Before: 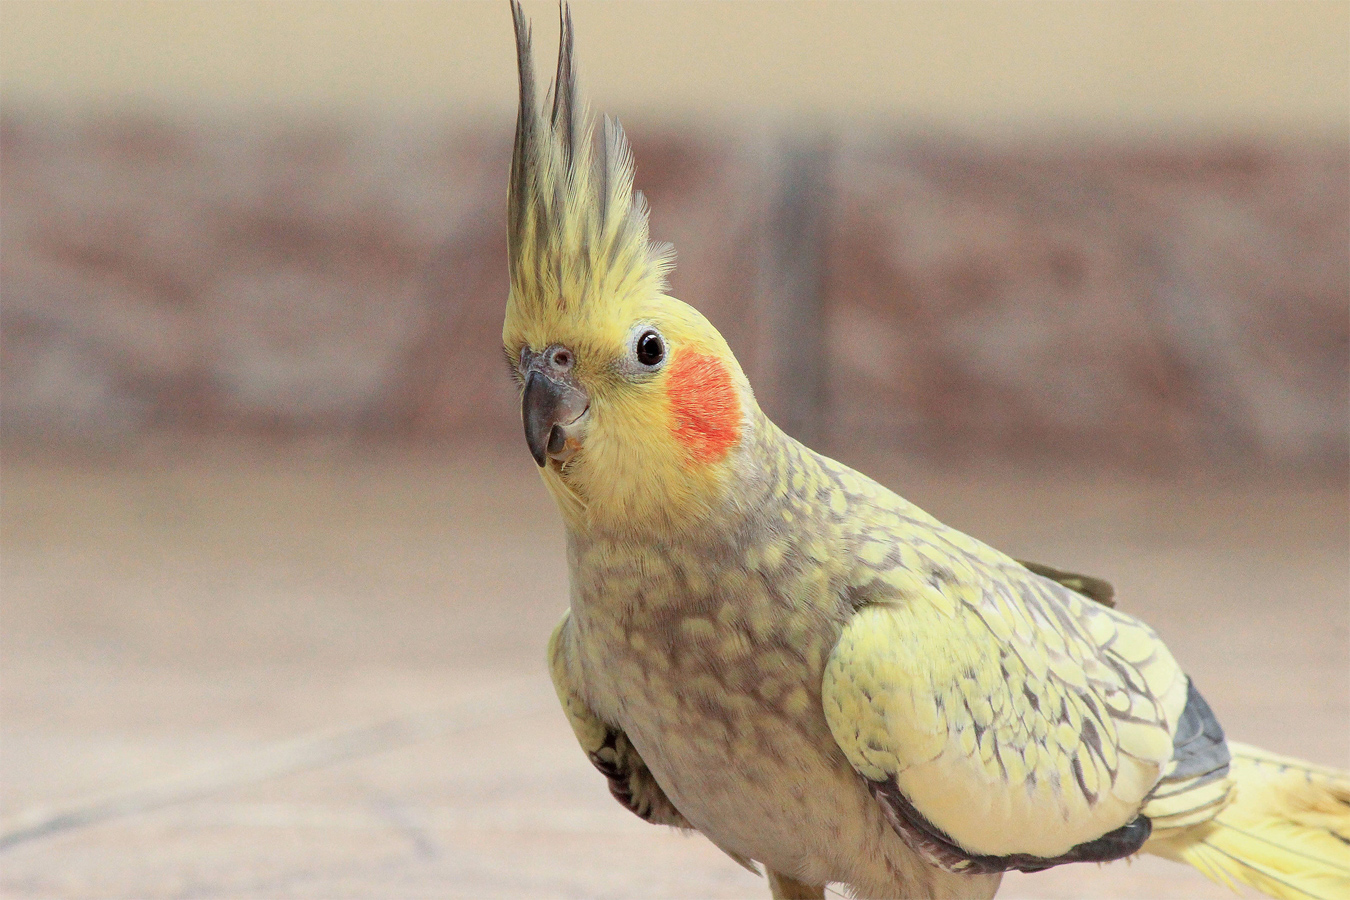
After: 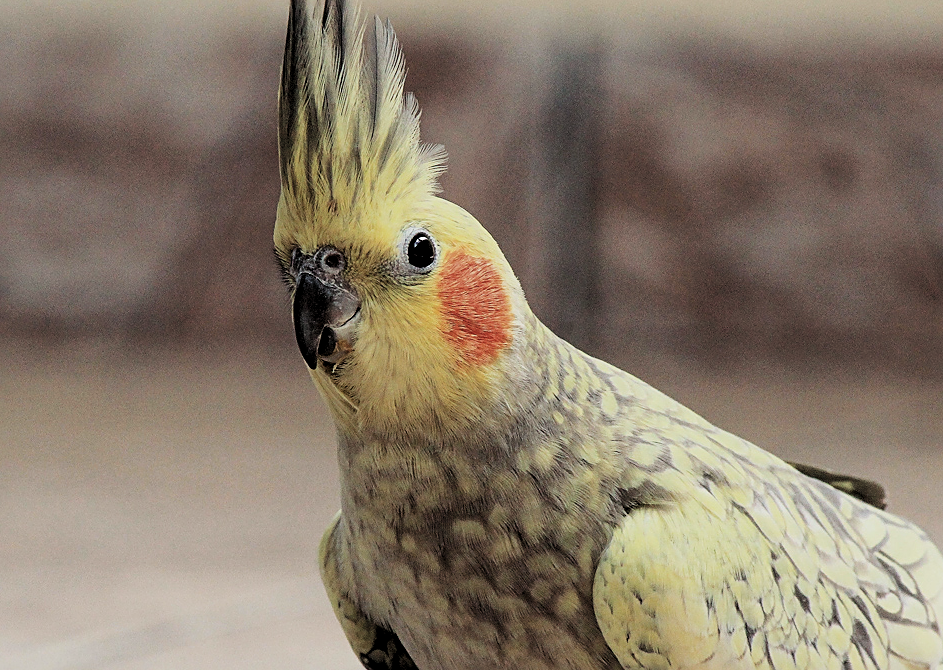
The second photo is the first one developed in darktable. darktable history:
levels: levels [0.101, 0.578, 0.953]
crop and rotate: left 17.032%, top 10.909%, right 13.057%, bottom 14.58%
filmic rgb: black relative exposure -5.07 EV, white relative exposure 3.96 EV, hardness 2.9, contrast 1.296, highlights saturation mix -31.04%
sharpen: on, module defaults
